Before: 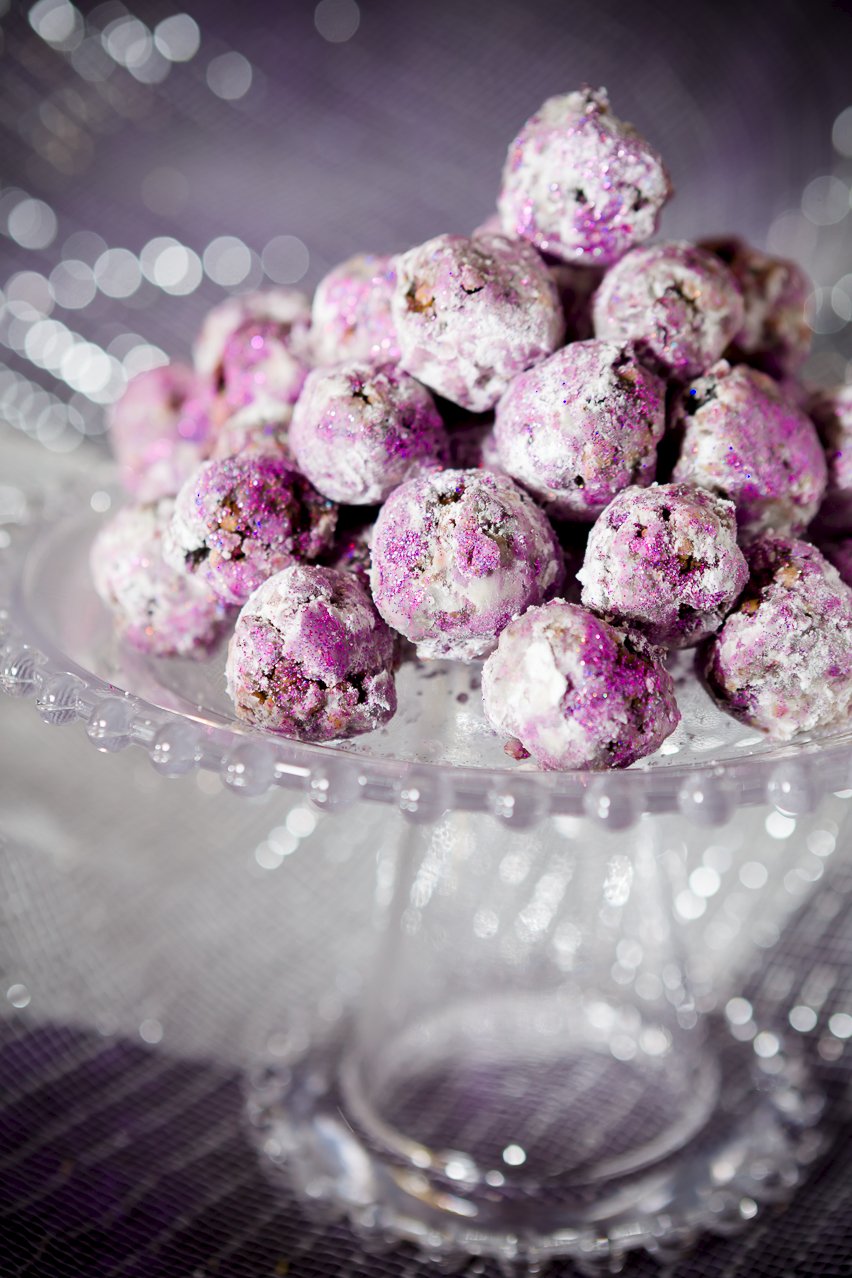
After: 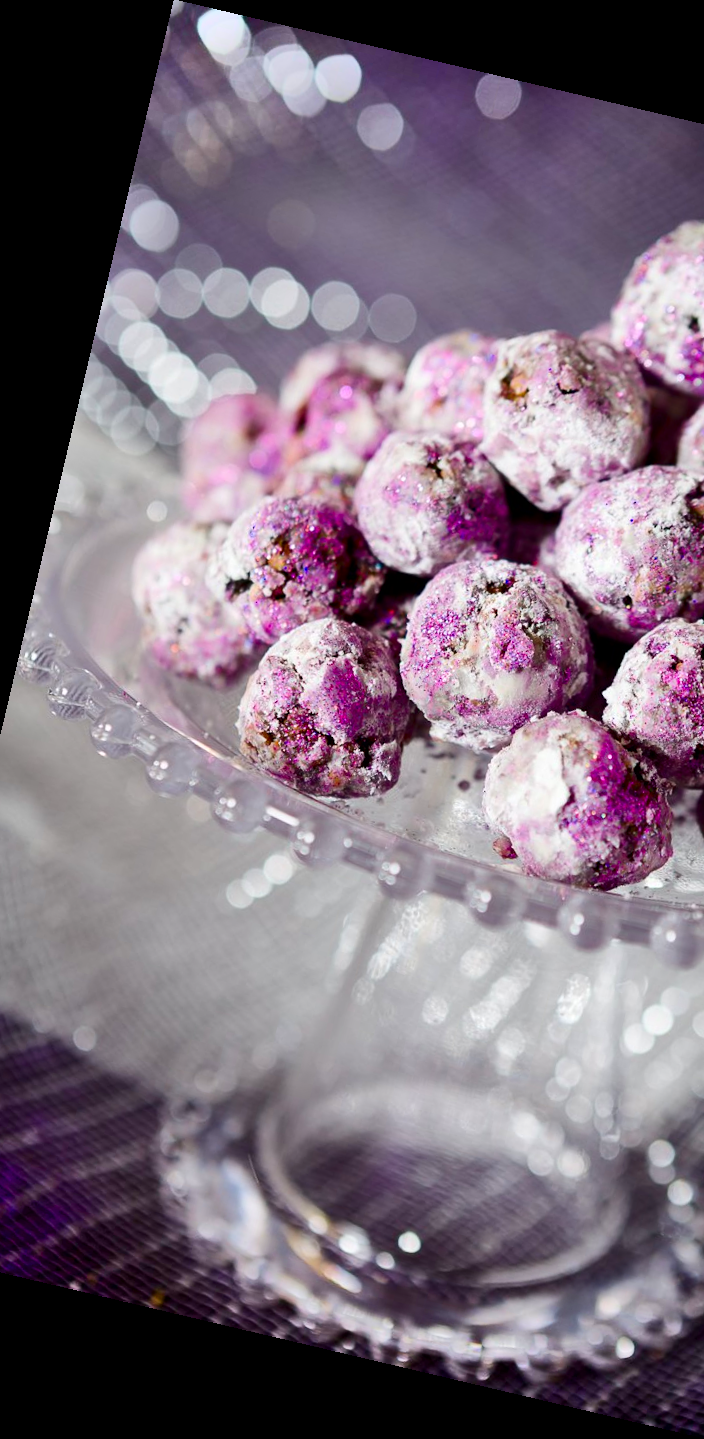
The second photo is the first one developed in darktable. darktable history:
rotate and perspective: rotation 13.27°, automatic cropping off
contrast brightness saturation: contrast 0.12, brightness -0.12, saturation 0.2
crop: left 10.644%, right 26.528%
shadows and highlights: shadows 75, highlights -25, soften with gaussian
